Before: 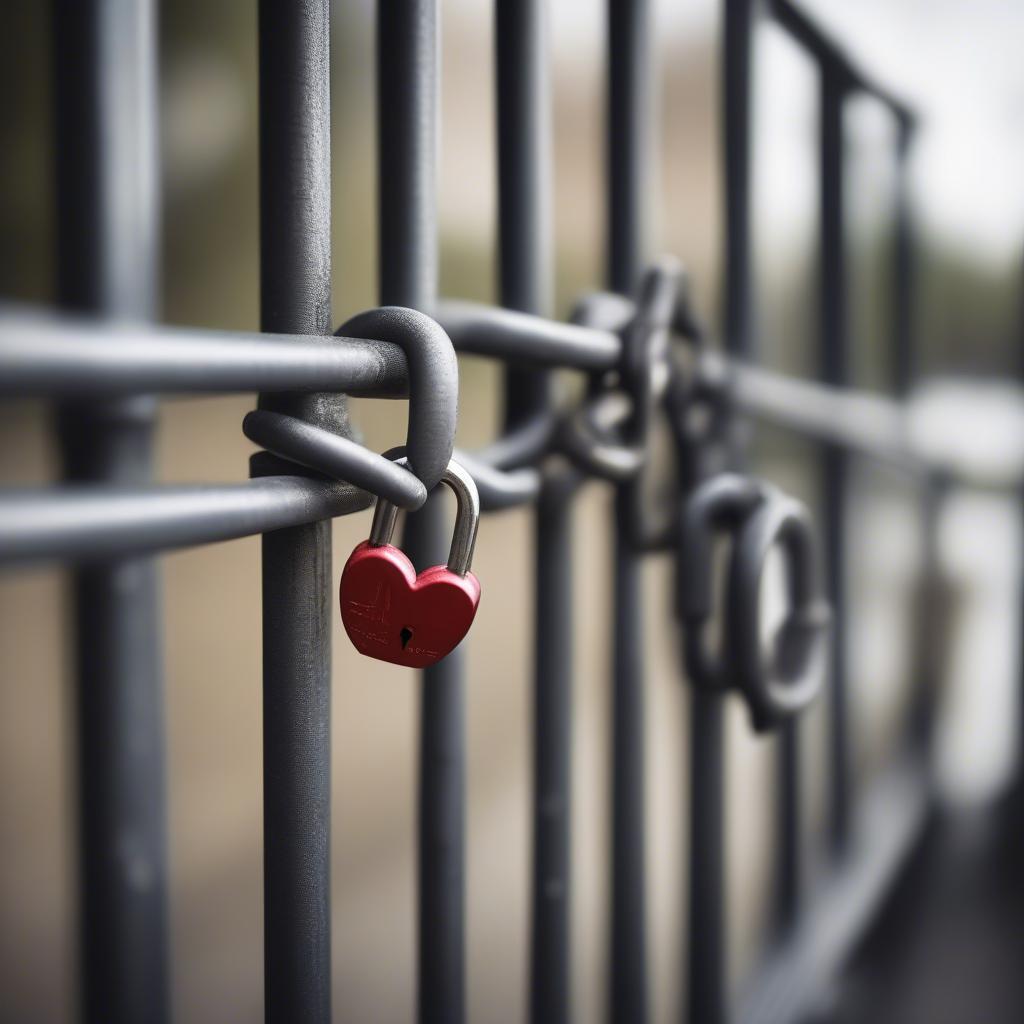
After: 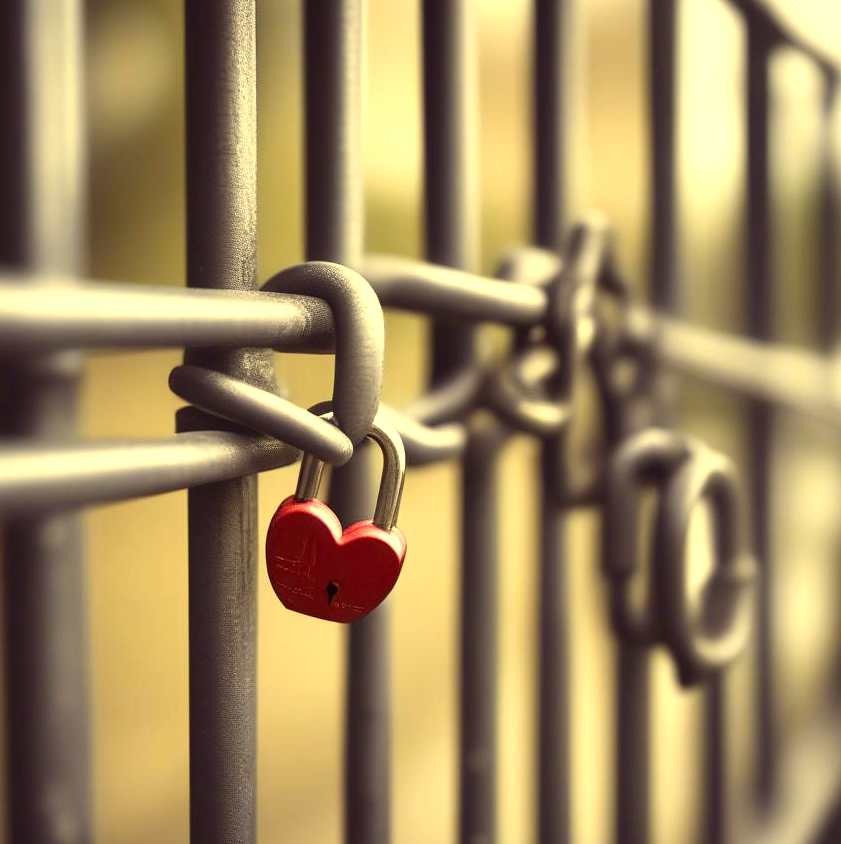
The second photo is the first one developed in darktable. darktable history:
color correction: highlights a* -0.577, highlights b* 39.56, shadows a* 9.46, shadows b* -0.483
crop and rotate: left 7.267%, top 4.46%, right 10.562%, bottom 13.083%
exposure: exposure 0.669 EV, compensate highlight preservation false
